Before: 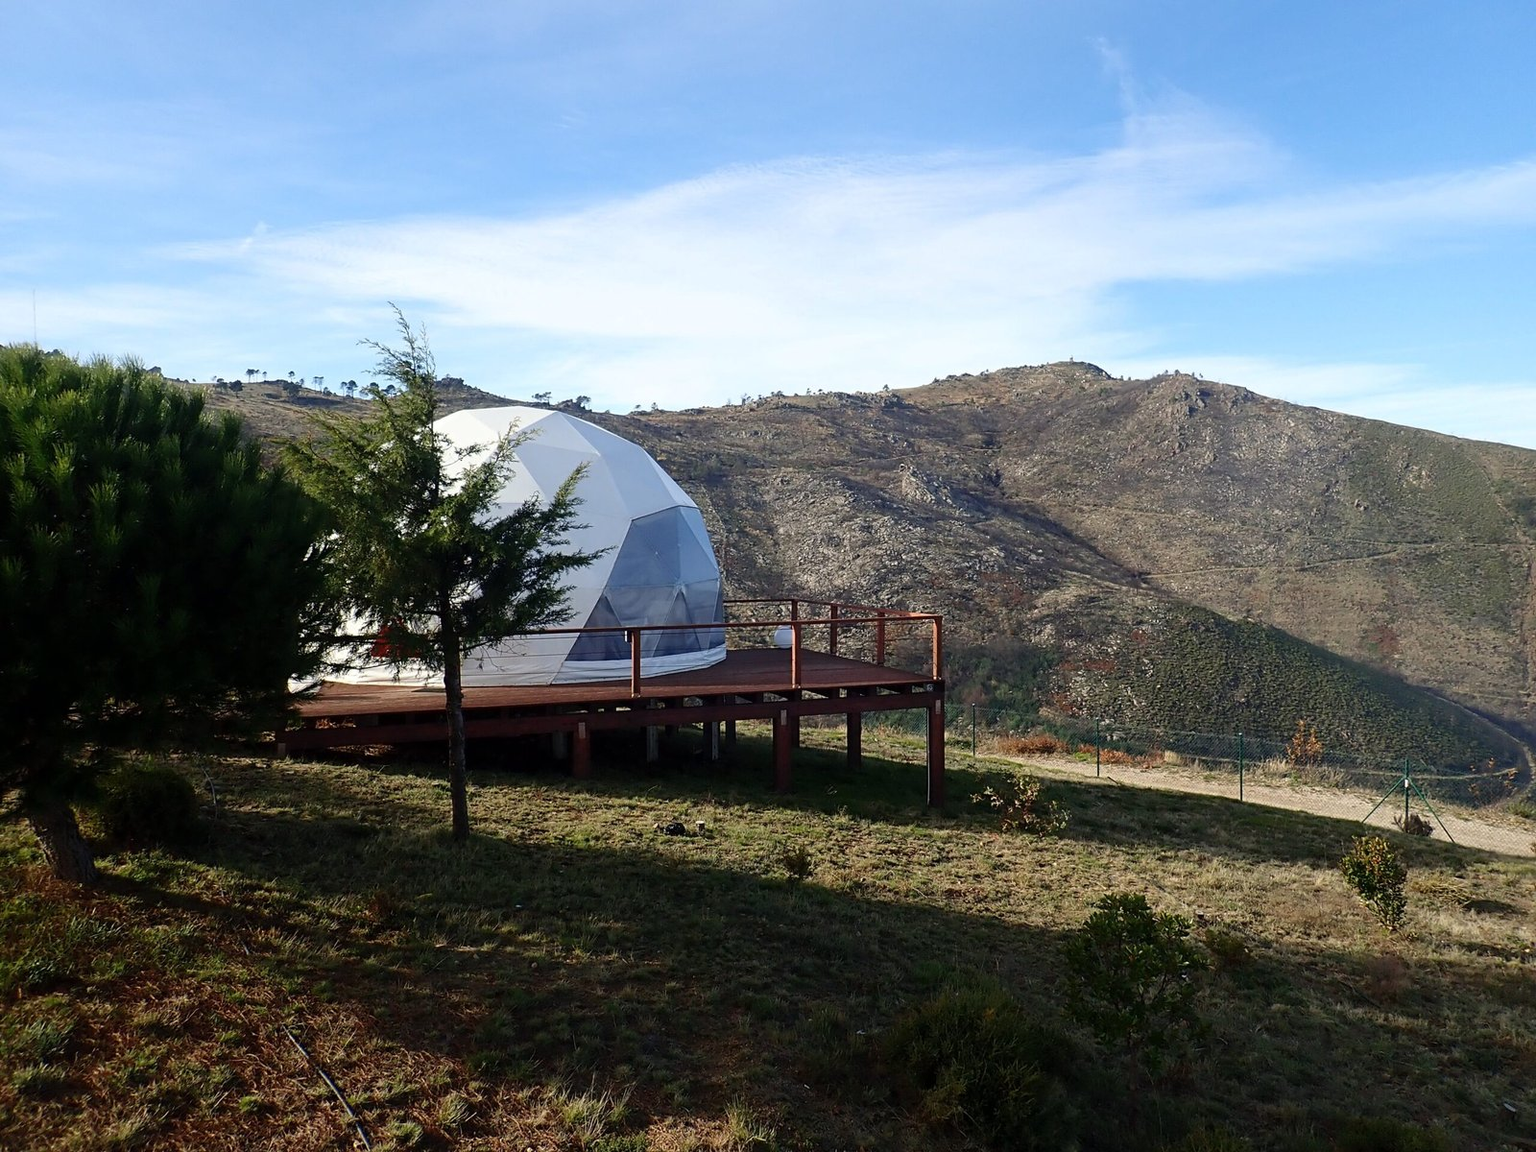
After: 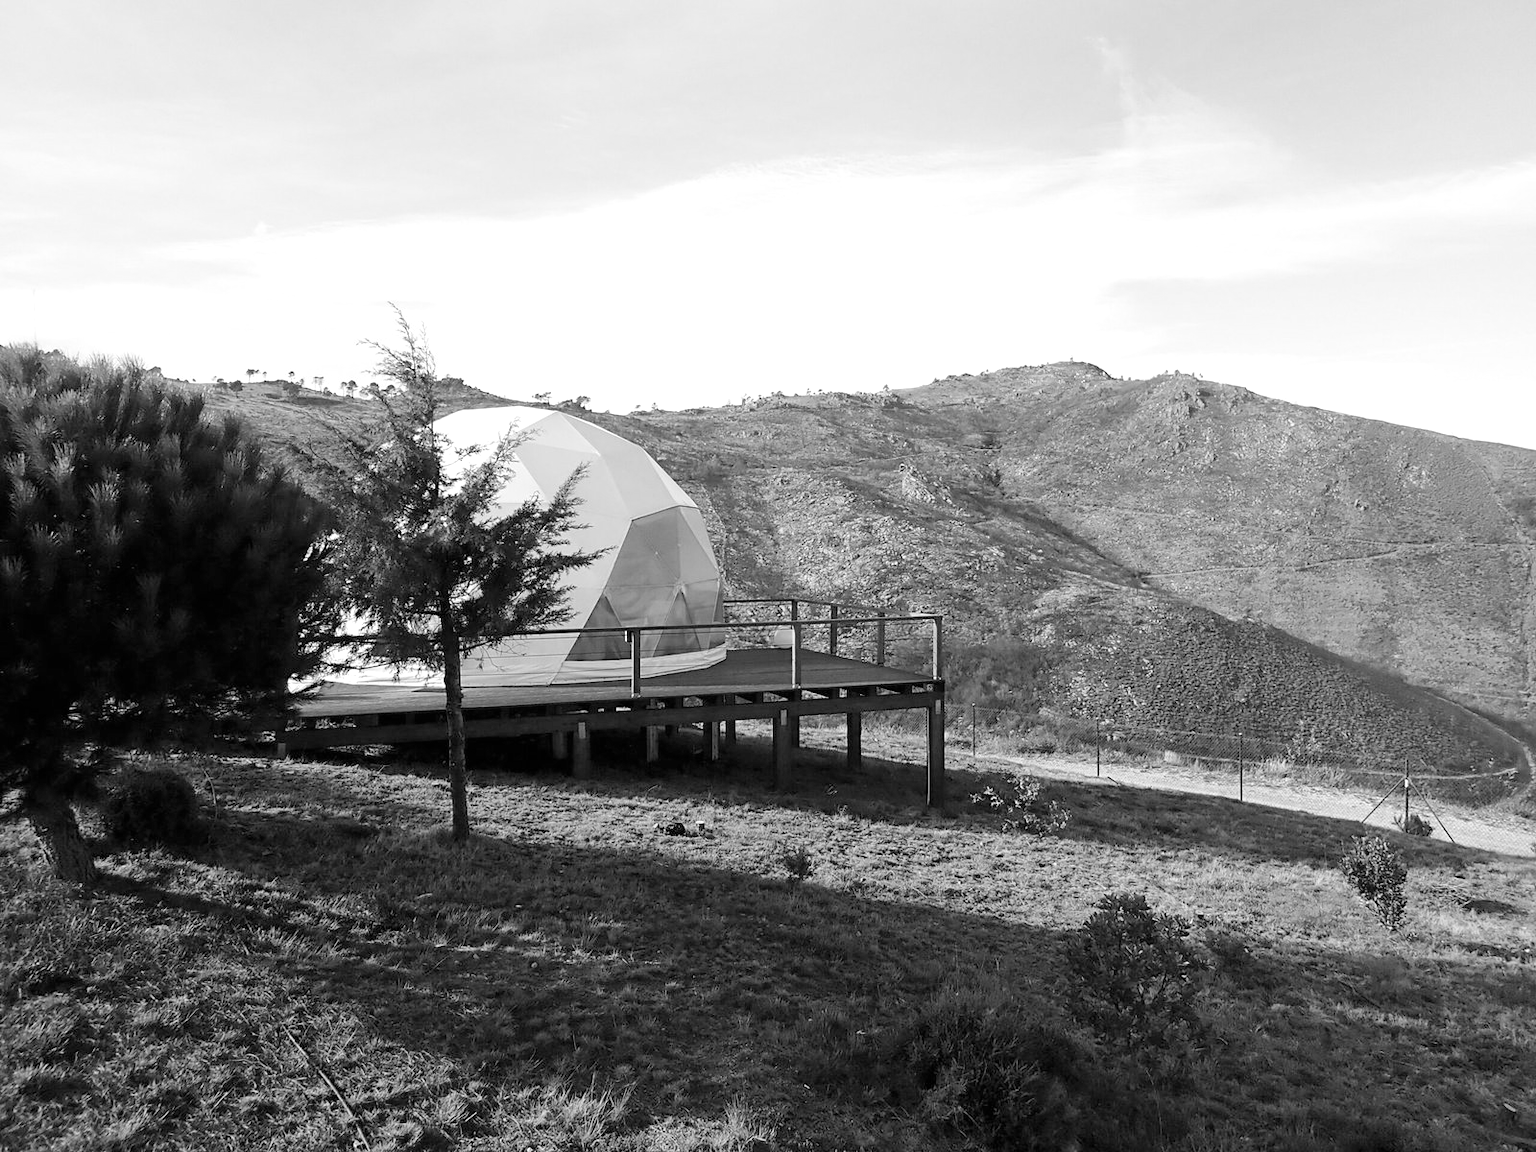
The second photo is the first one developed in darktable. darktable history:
tone curve: curves: ch0 [(0, 0) (0.004, 0.001) (0.133, 0.151) (0.325, 0.399) (0.475, 0.579) (0.832, 0.902) (1, 1)], color space Lab, linked channels, preserve colors none
tone equalizer: -8 EV 0.25 EV, -7 EV 0.417 EV, -6 EV 0.417 EV, -5 EV 0.25 EV, -3 EV -0.25 EV, -2 EV -0.417 EV, -1 EV -0.417 EV, +0 EV -0.25 EV, edges refinement/feathering 500, mask exposure compensation -1.57 EV, preserve details guided filter
monochrome: a 14.95, b -89.96
exposure: black level correction 0, exposure 0.9 EV, compensate highlight preservation false
